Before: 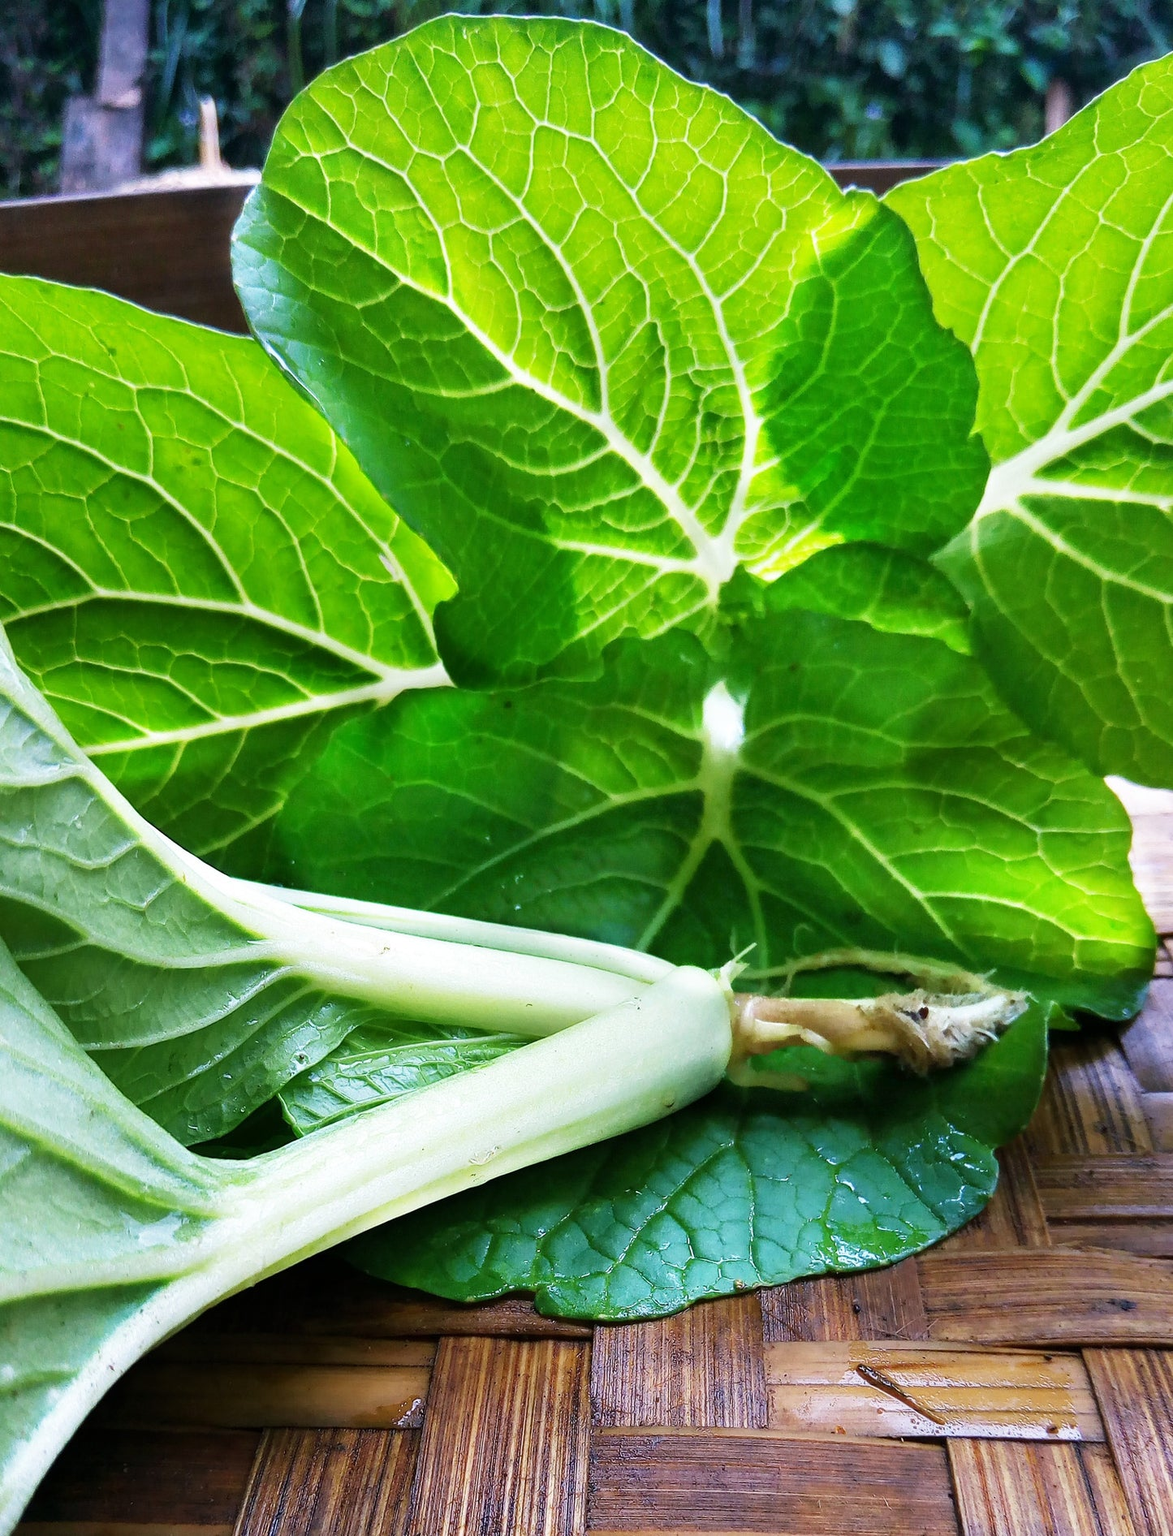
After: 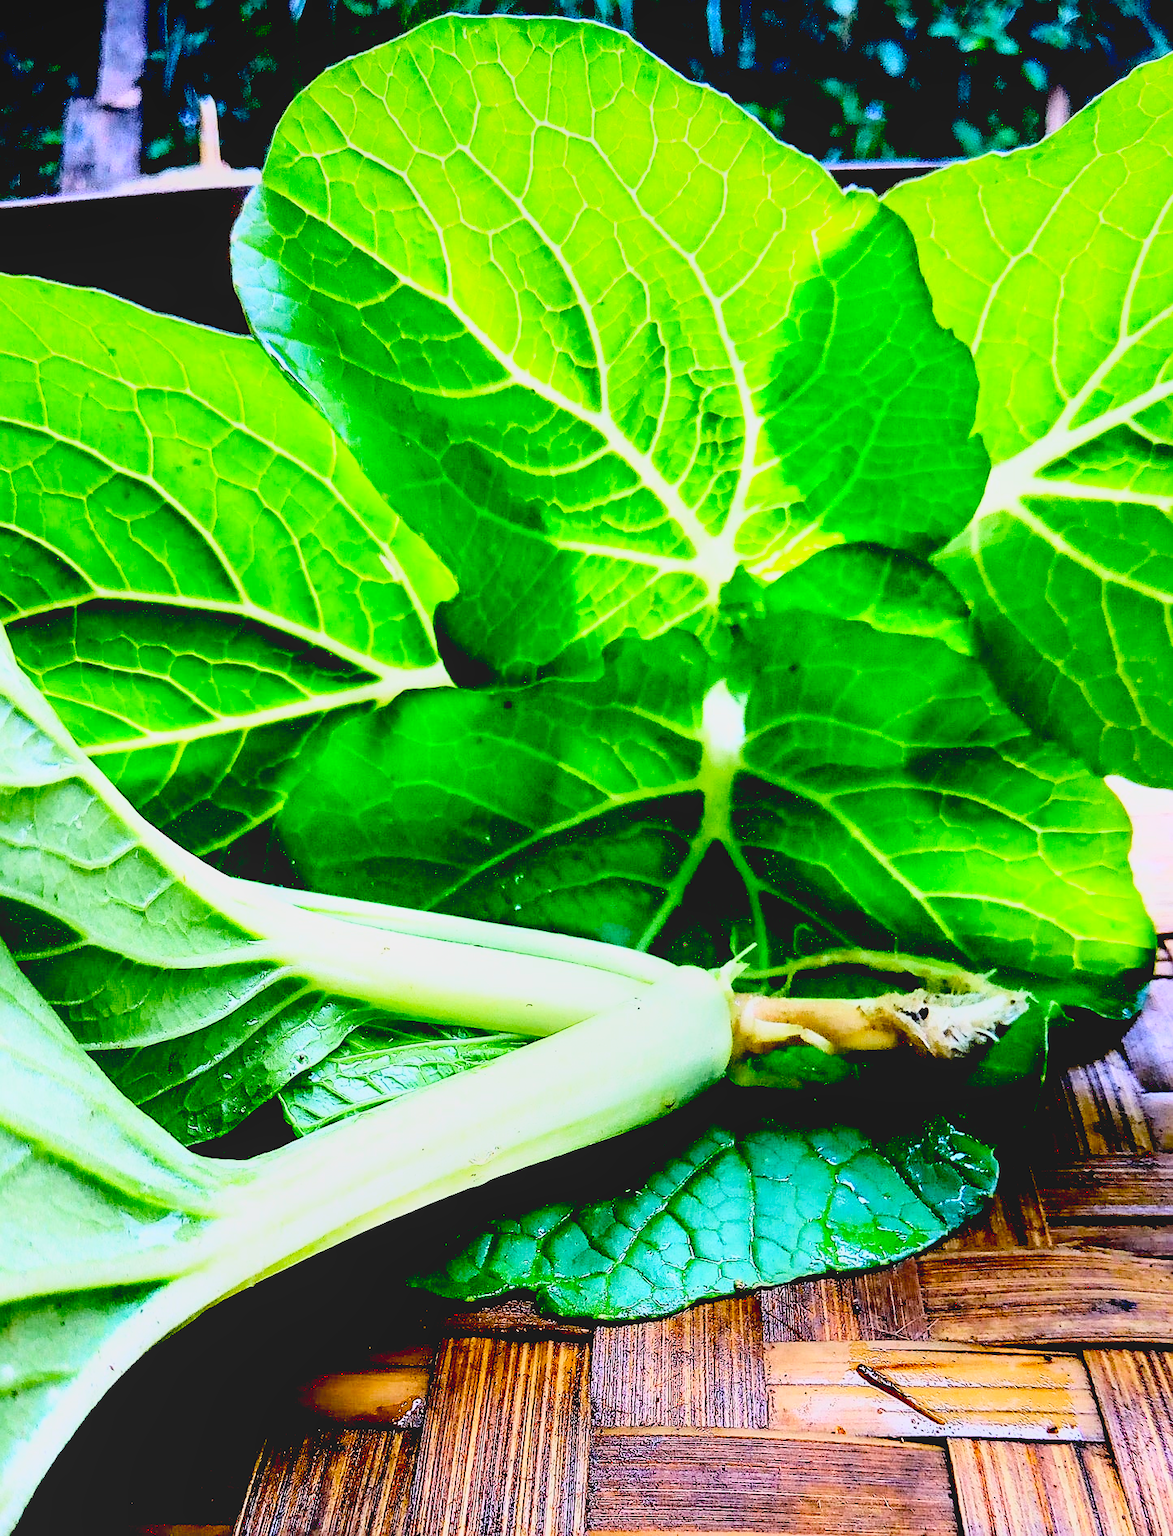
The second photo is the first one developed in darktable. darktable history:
sharpen: on, module defaults
base curve: curves: ch0 [(0, 0.003) (0.001, 0.002) (0.006, 0.004) (0.02, 0.022) (0.048, 0.086) (0.094, 0.234) (0.162, 0.431) (0.258, 0.629) (0.385, 0.8) (0.548, 0.918) (0.751, 0.988) (1, 1)]
local contrast: highlights 70%, shadows 66%, detail 83%, midtone range 0.324
tone equalizer: mask exposure compensation -0.506 EV
exposure: black level correction 0.054, exposure -0.033 EV, compensate exposure bias true, compensate highlight preservation false
